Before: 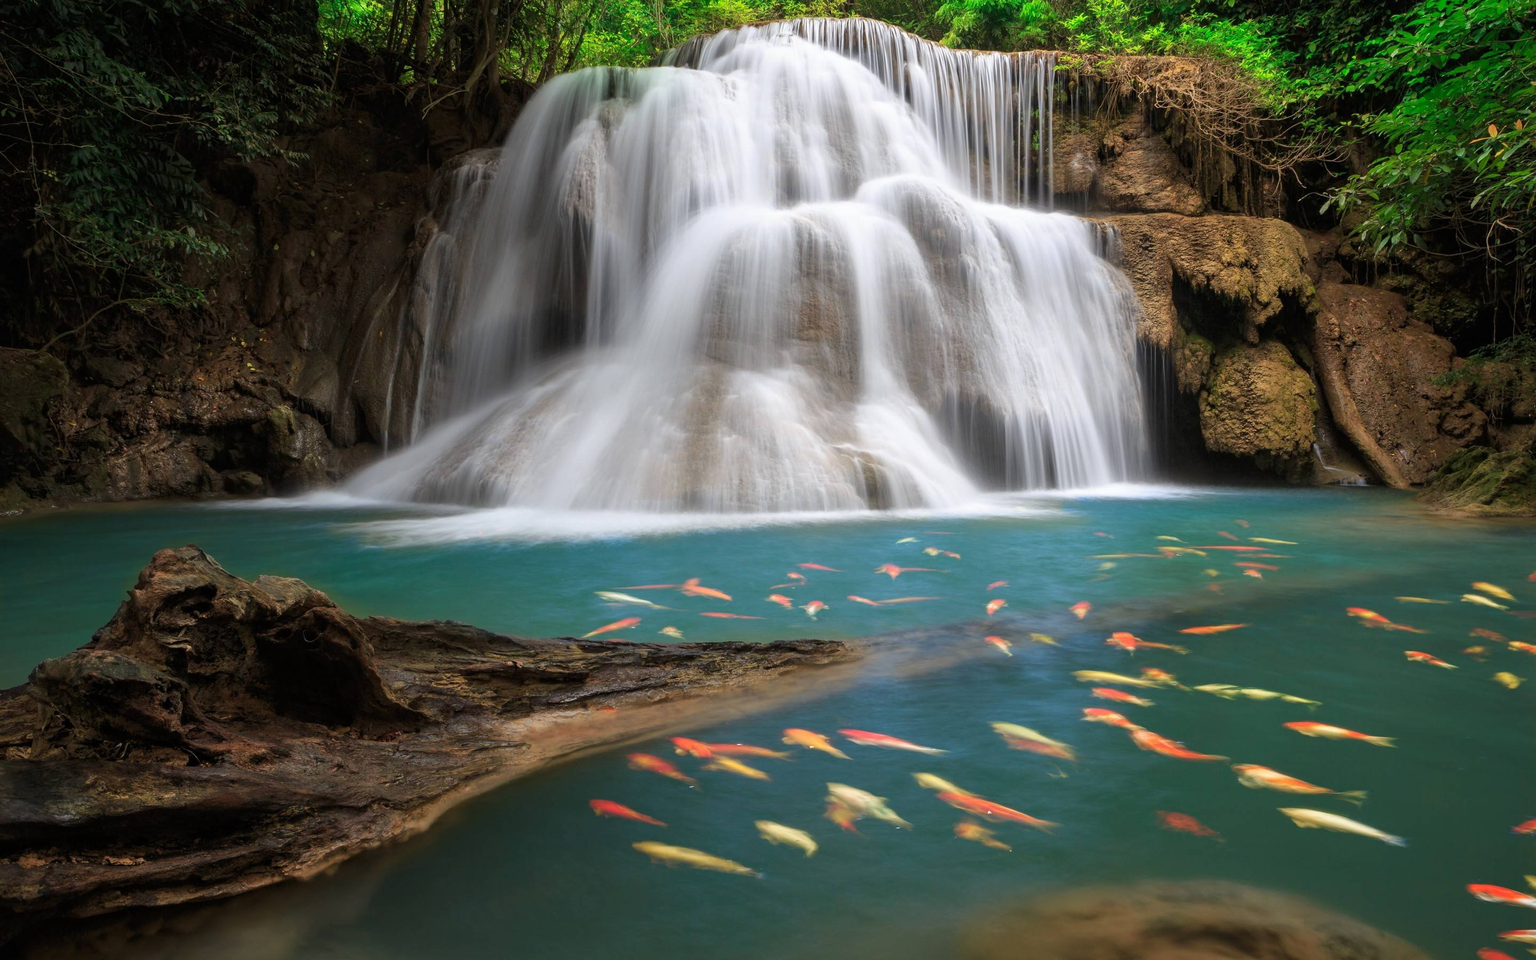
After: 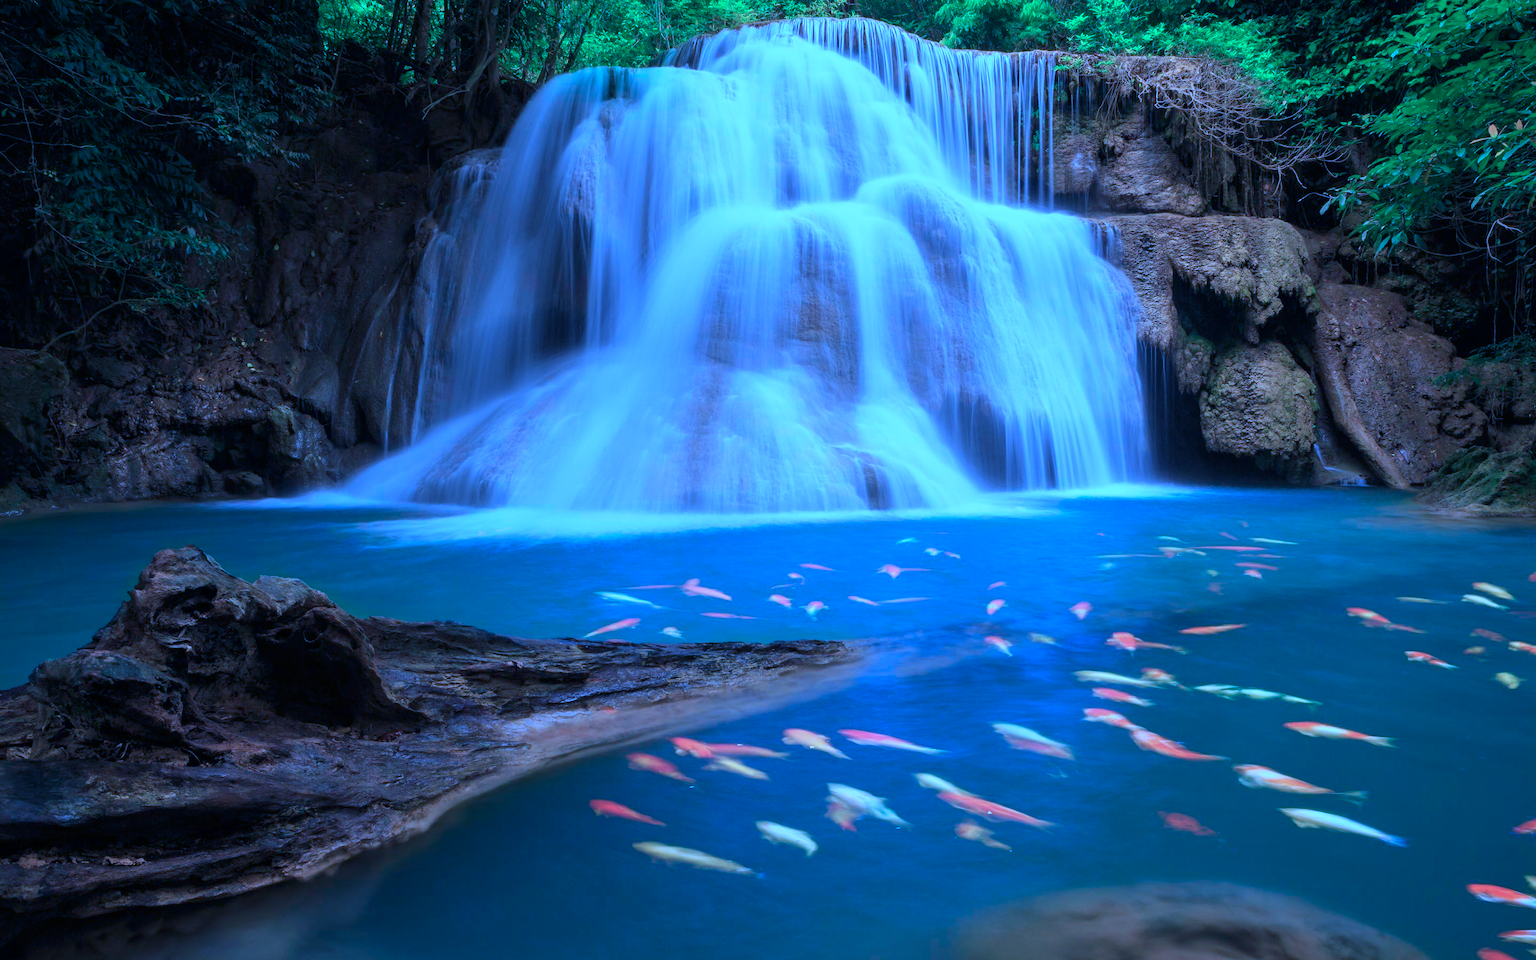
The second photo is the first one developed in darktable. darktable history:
exposure: exposure -0.024 EV, compensate exposure bias true, compensate highlight preservation false
color calibration: illuminant as shot in camera, x 0.484, y 0.431, temperature 2443.75 K
